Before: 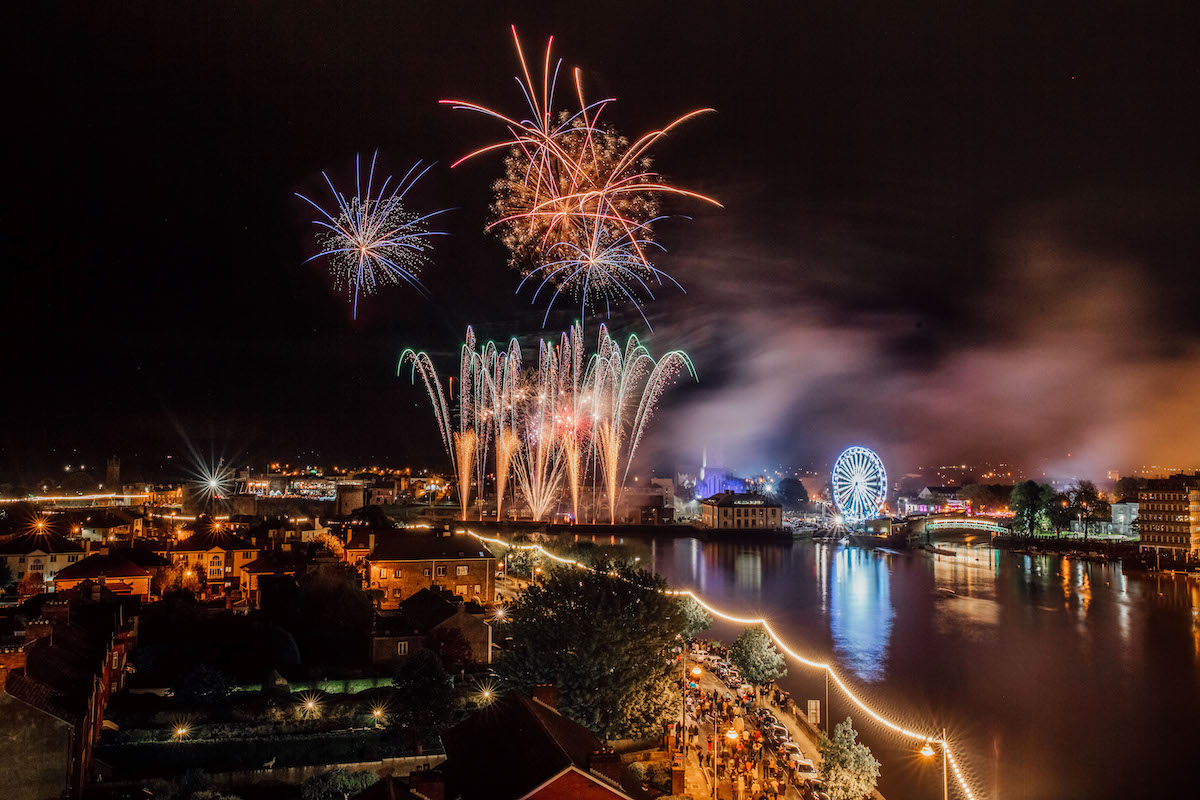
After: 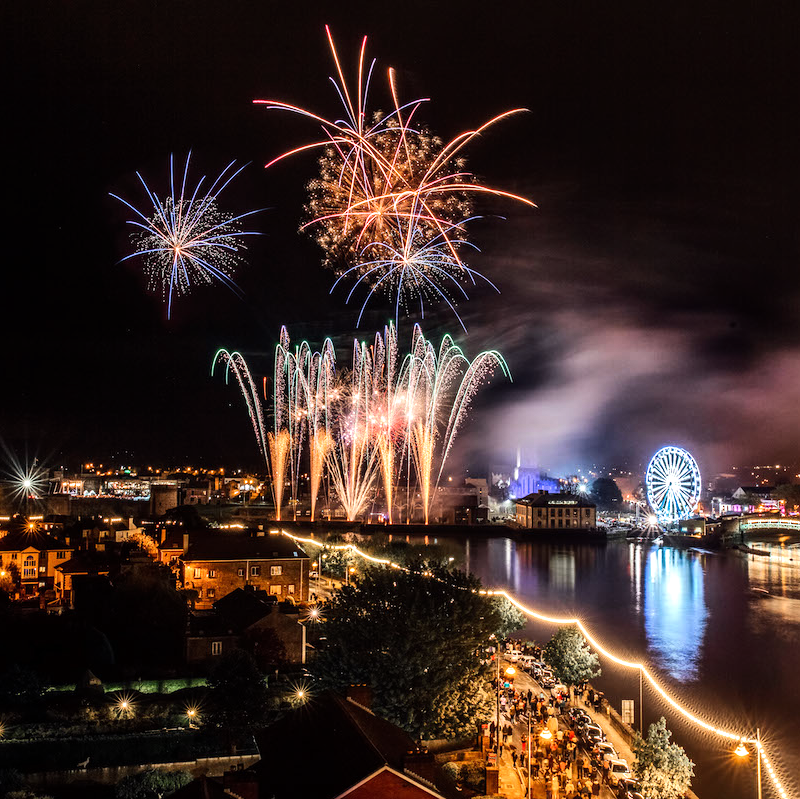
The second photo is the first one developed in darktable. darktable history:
crop and rotate: left 15.552%, right 17.744%
tone equalizer: -8 EV -0.779 EV, -7 EV -0.674 EV, -6 EV -0.612 EV, -5 EV -0.391 EV, -3 EV 0.4 EV, -2 EV 0.6 EV, -1 EV 0.679 EV, +0 EV 0.752 EV, edges refinement/feathering 500, mask exposure compensation -1.57 EV, preserve details no
